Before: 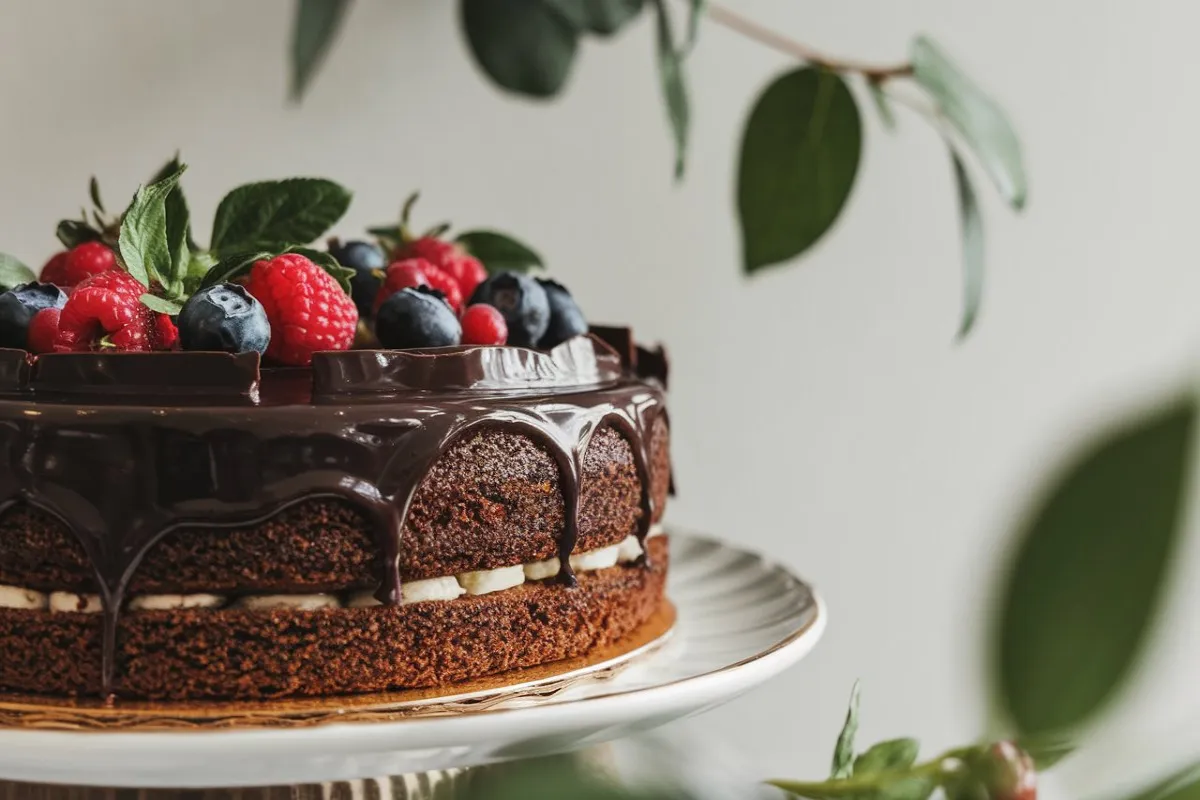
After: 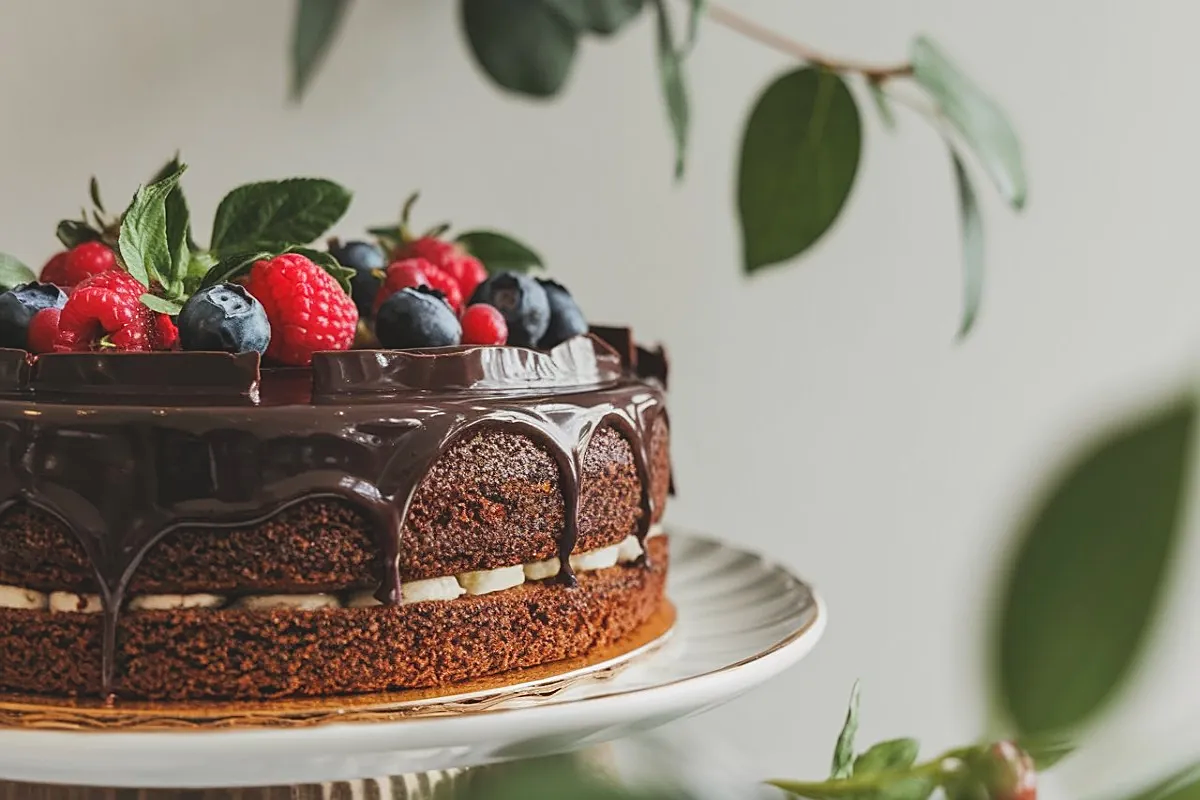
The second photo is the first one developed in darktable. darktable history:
sharpen: on, module defaults
contrast brightness saturation: contrast -0.102, brightness 0.048, saturation 0.077
